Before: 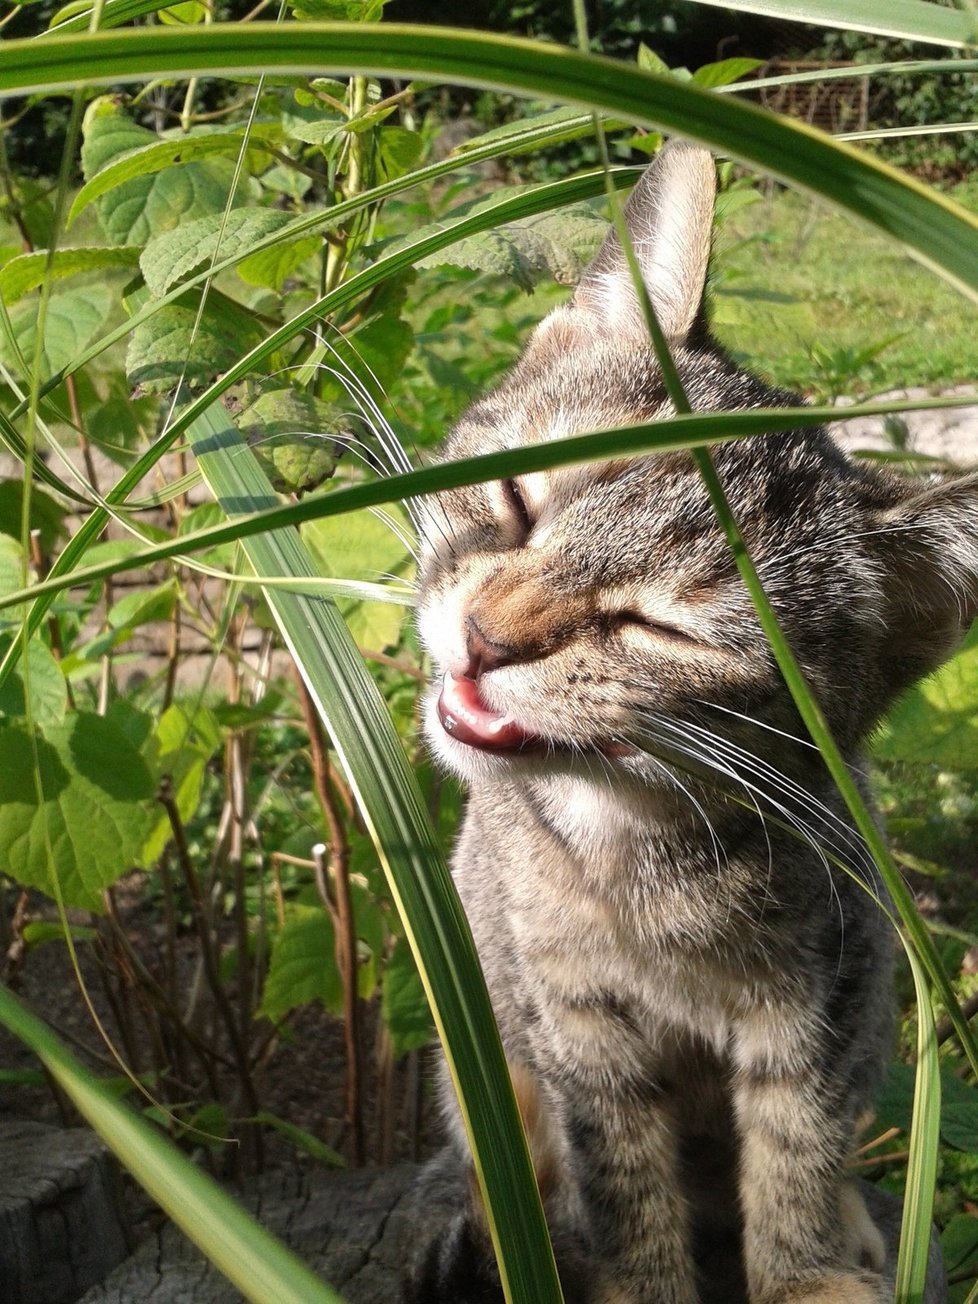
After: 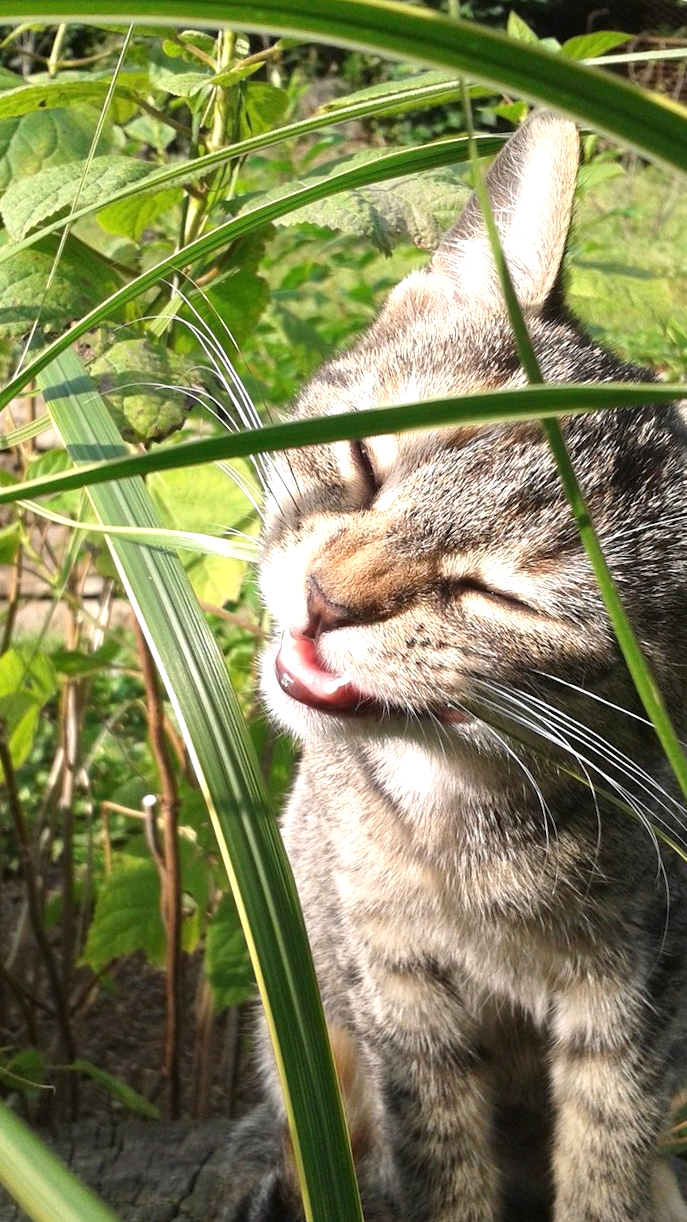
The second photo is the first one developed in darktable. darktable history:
crop and rotate: angle -2.88°, left 14.152%, top 0.027%, right 10.966%, bottom 0.04%
exposure: black level correction 0, exposure 0.499 EV, compensate highlight preservation false
